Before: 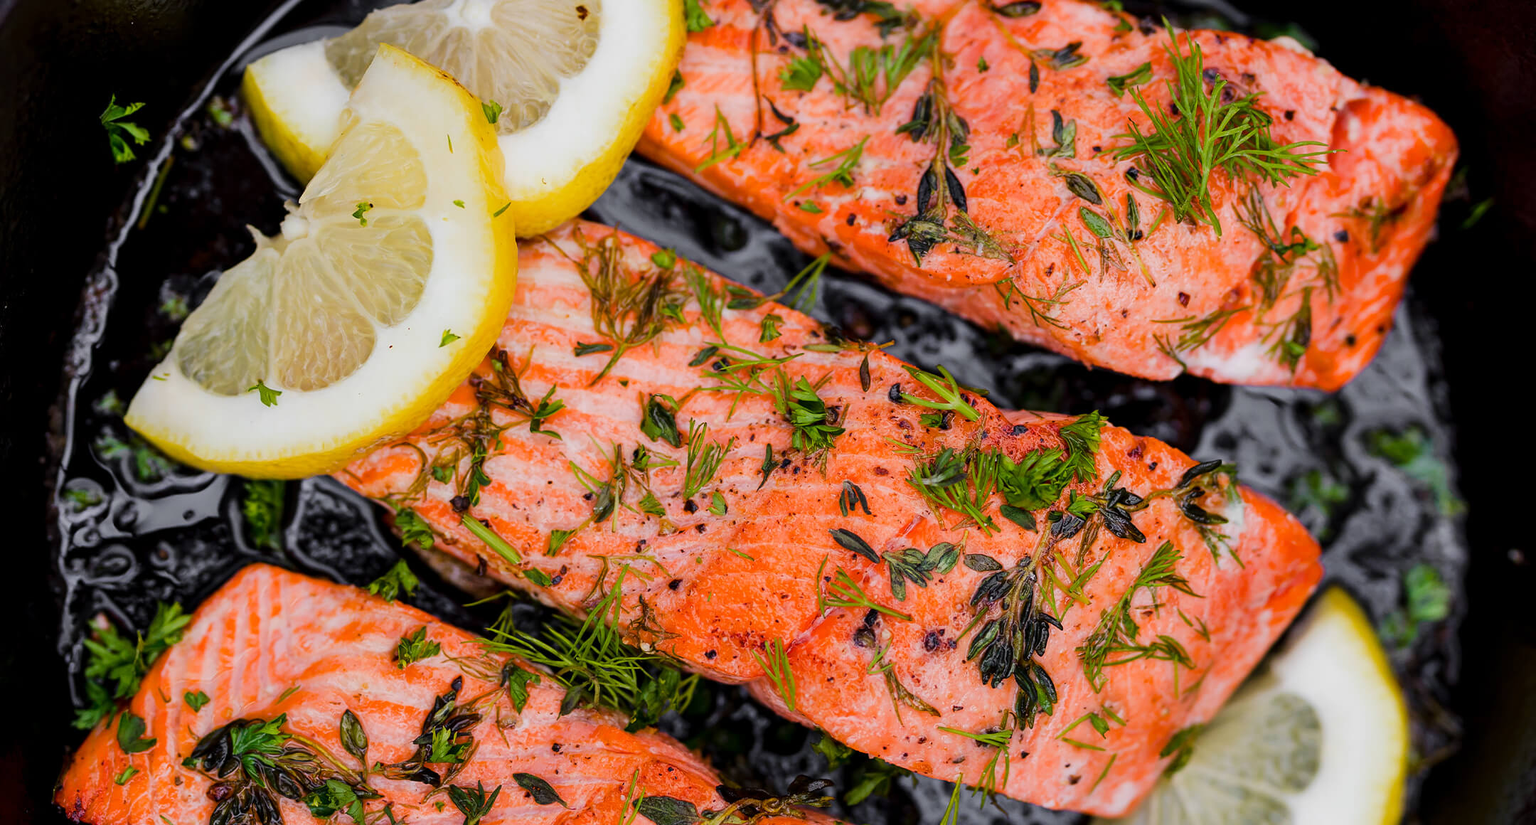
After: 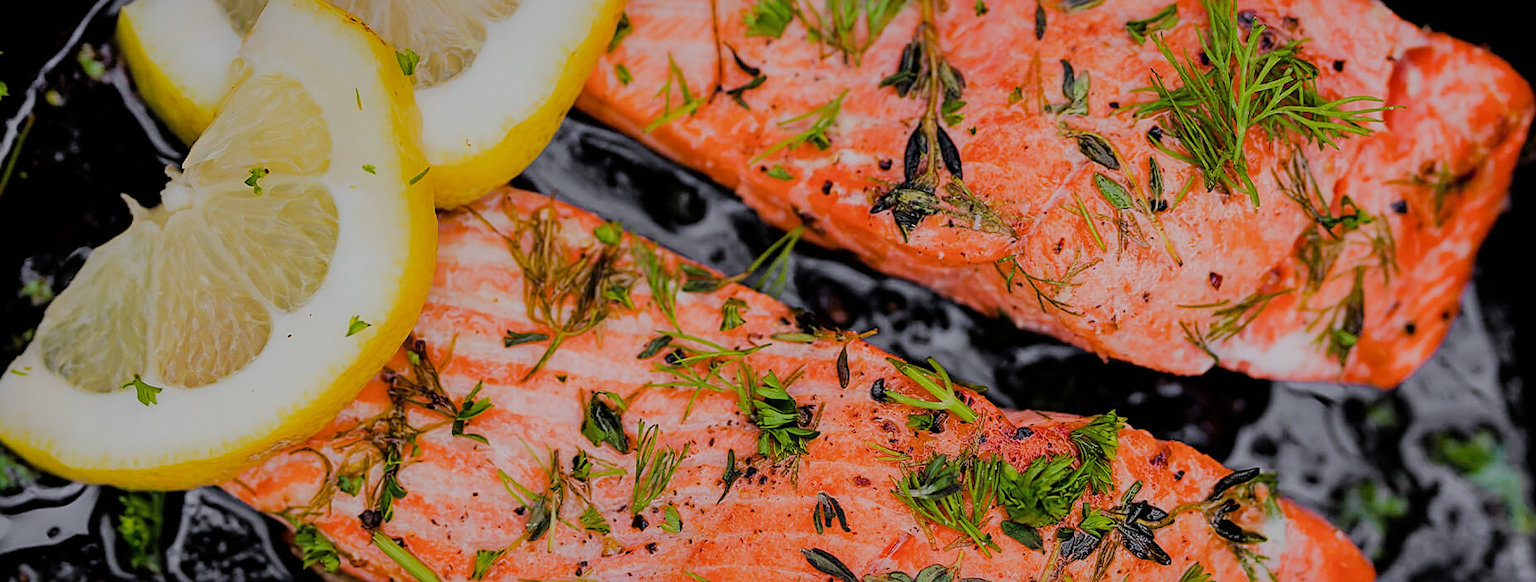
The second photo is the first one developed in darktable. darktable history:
shadows and highlights: shadows 40, highlights -60
exposure: exposure -0.05 EV
filmic rgb: black relative exposure -7.65 EV, white relative exposure 4.56 EV, hardness 3.61, contrast 1.05
sharpen: on, module defaults
crop and rotate: left 9.345%, top 7.22%, right 4.982%, bottom 32.331%
